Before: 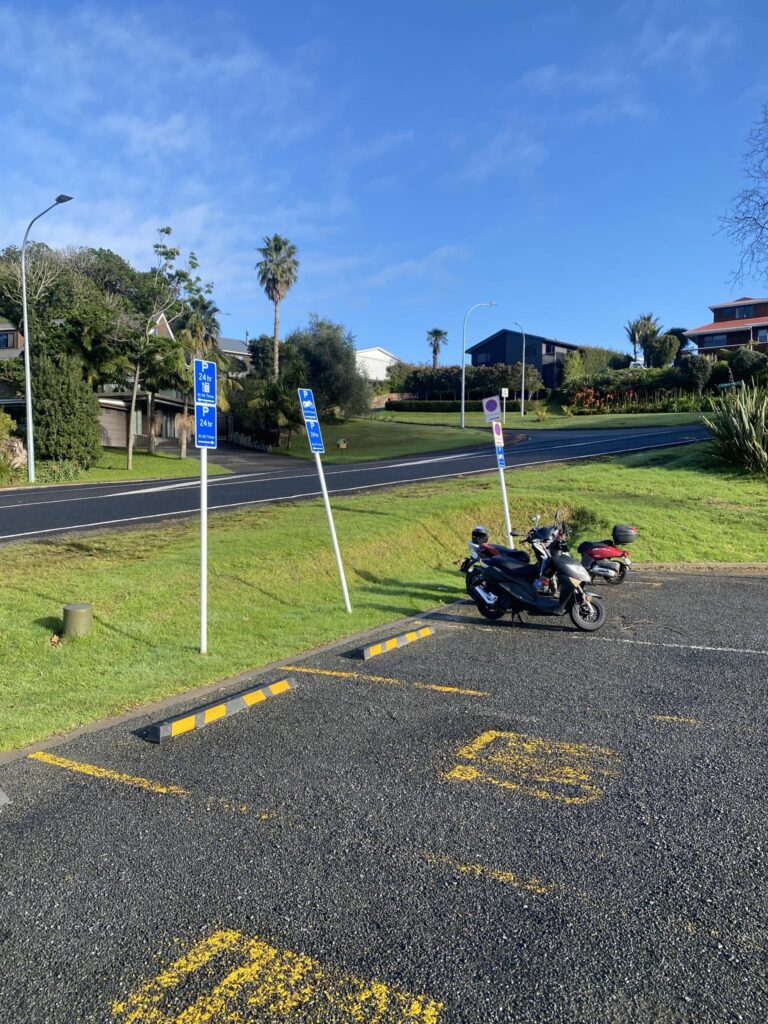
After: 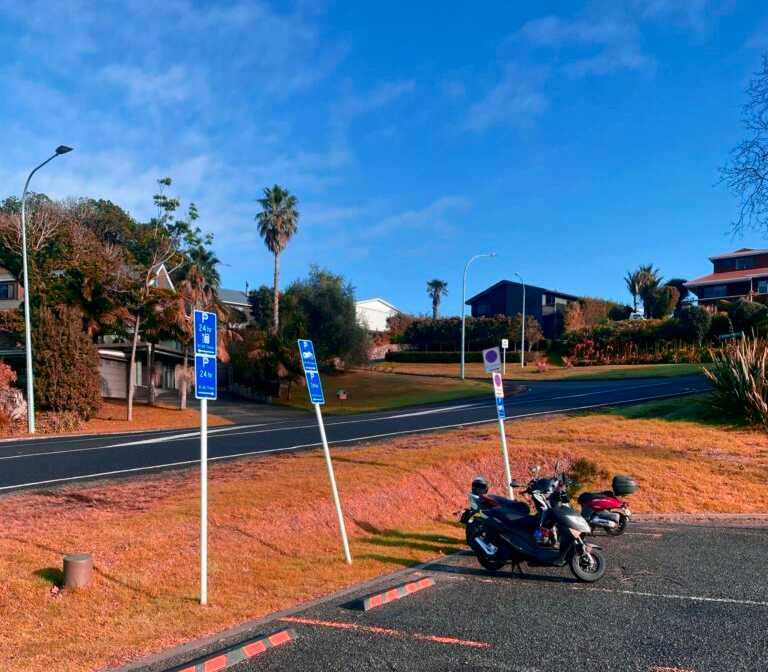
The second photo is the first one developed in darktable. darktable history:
color zones: curves: ch2 [(0, 0.5) (0.084, 0.497) (0.323, 0.335) (0.4, 0.497) (1, 0.5)], process mode strong
crop and rotate: top 4.848%, bottom 29.503%
tone equalizer: on, module defaults
contrast brightness saturation: contrast 0.07, brightness -0.13, saturation 0.06
